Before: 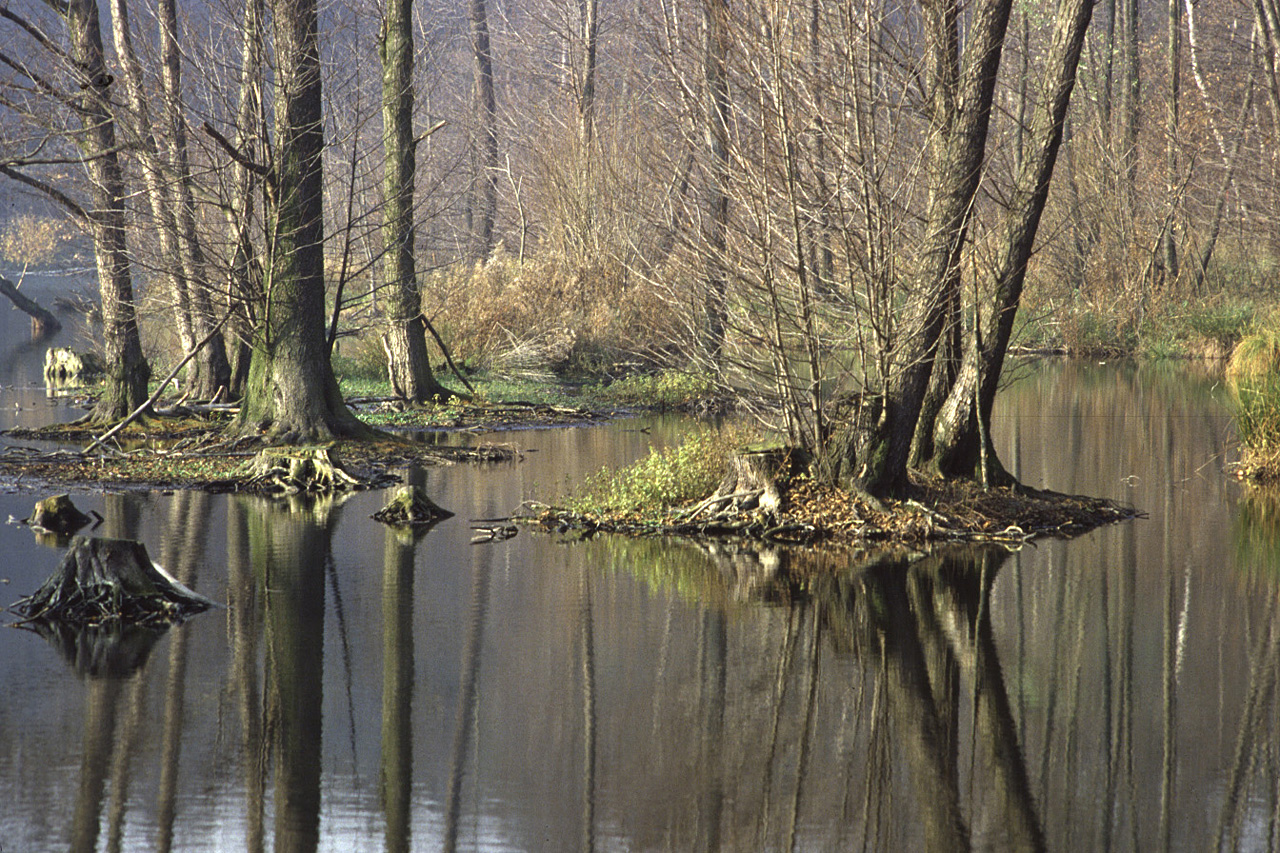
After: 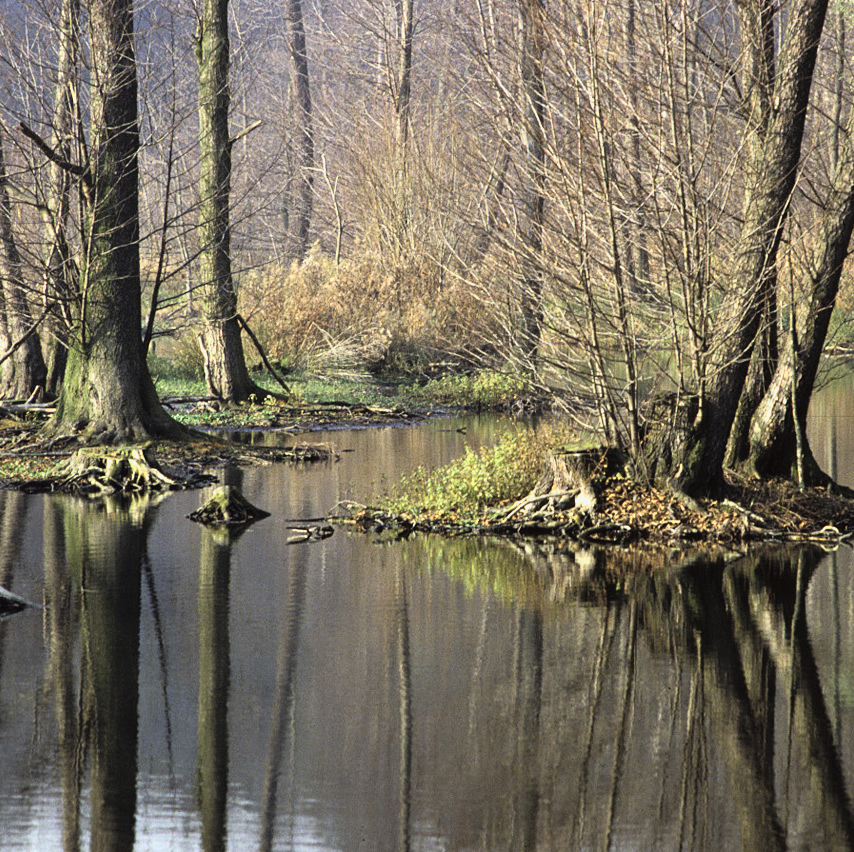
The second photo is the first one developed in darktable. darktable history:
crop and rotate: left 14.426%, right 18.803%
tone curve: curves: ch0 [(0, 0) (0.128, 0.068) (0.292, 0.274) (0.46, 0.482) (0.653, 0.717) (0.819, 0.869) (0.998, 0.969)]; ch1 [(0, 0) (0.384, 0.365) (0.463, 0.45) (0.486, 0.486) (0.503, 0.504) (0.517, 0.517) (0.549, 0.572) (0.583, 0.615) (0.672, 0.699) (0.774, 0.817) (1, 1)]; ch2 [(0, 0) (0.374, 0.344) (0.446, 0.443) (0.494, 0.5) (0.527, 0.529) (0.565, 0.591) (0.644, 0.682) (1, 1)], color space Lab, linked channels, preserve colors none
